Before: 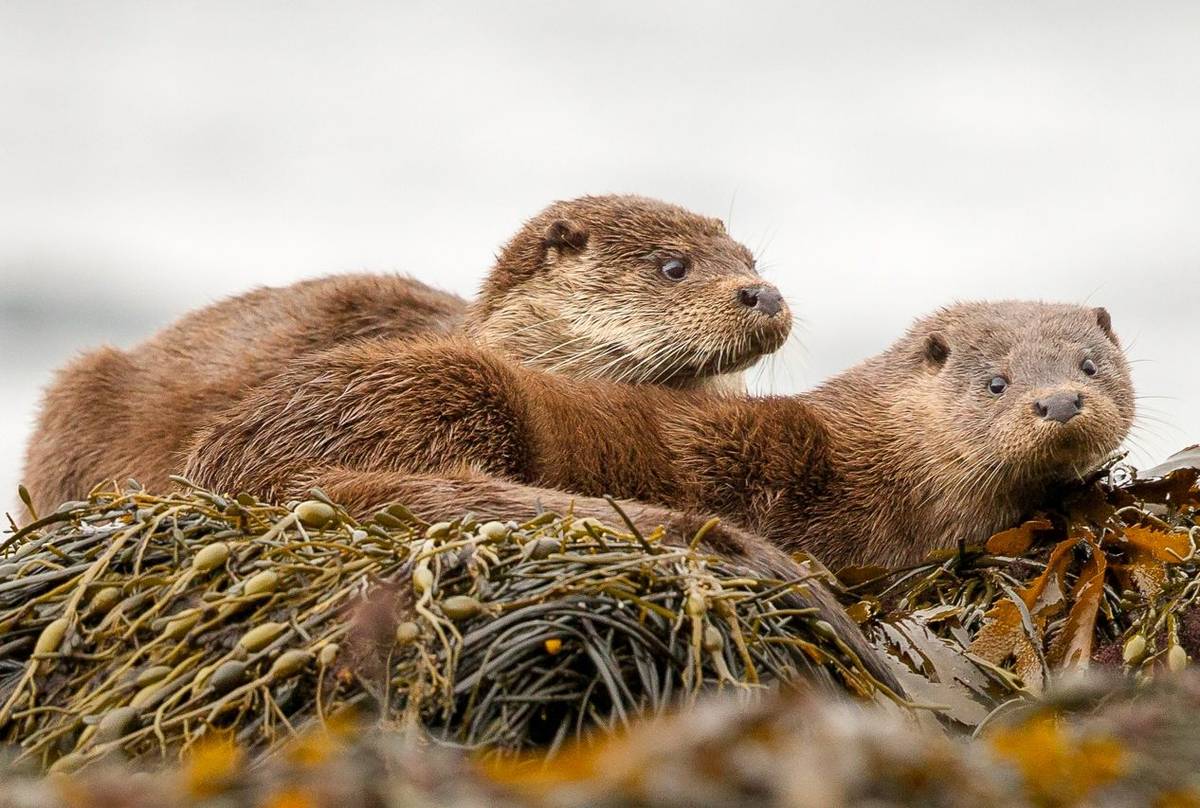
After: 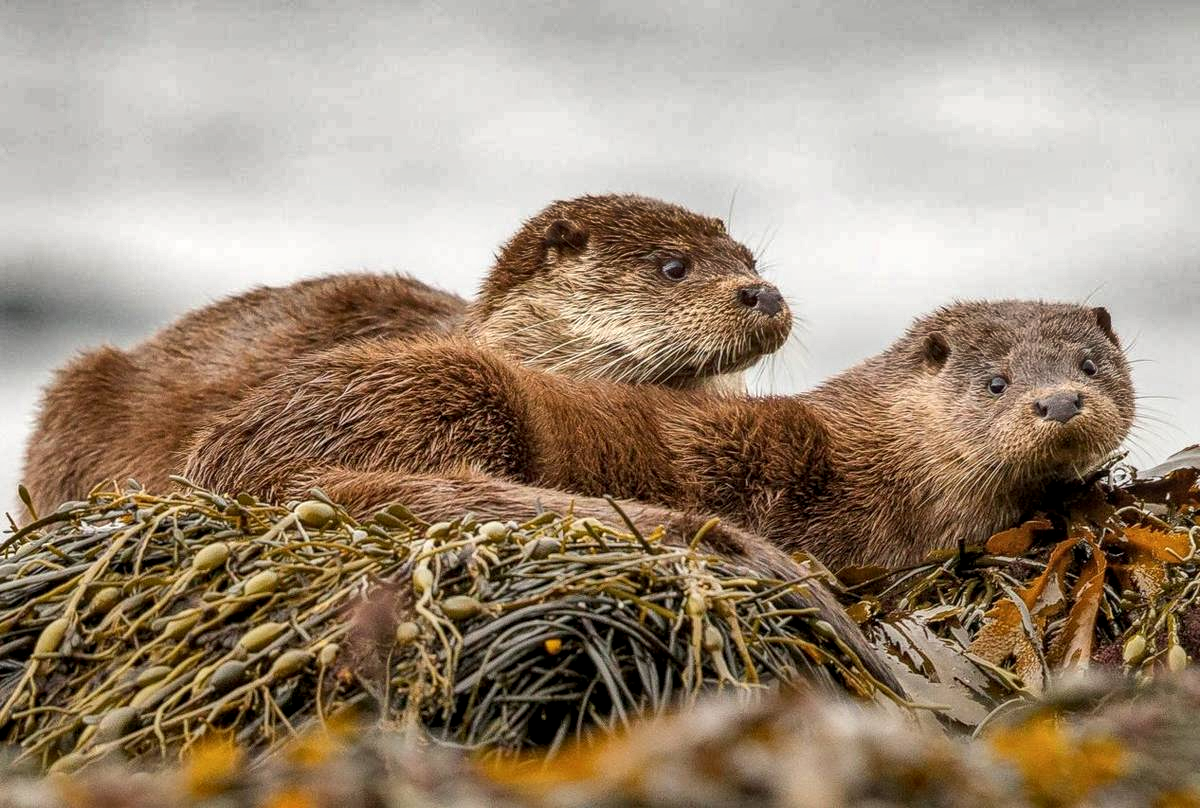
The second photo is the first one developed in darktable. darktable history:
local contrast: highlights 25%, detail 130%
shadows and highlights: white point adjustment 0.1, highlights -70, soften with gaussian
